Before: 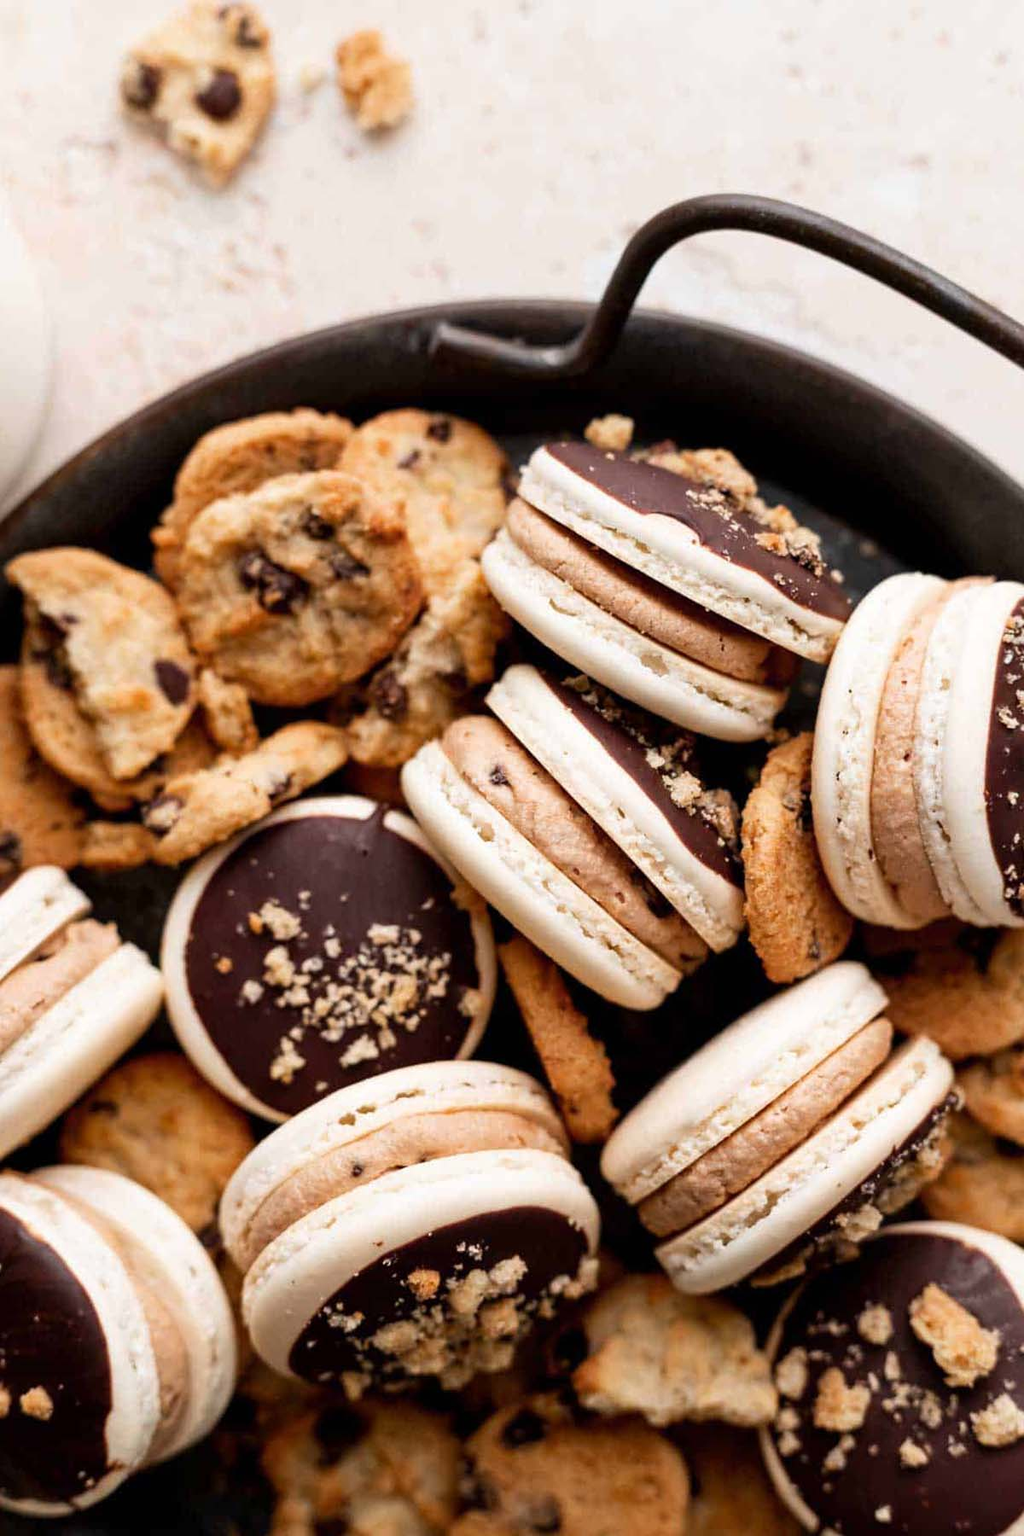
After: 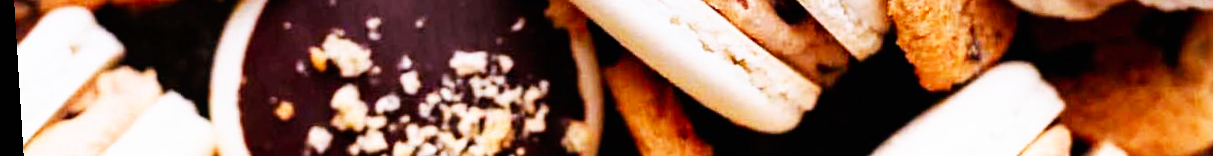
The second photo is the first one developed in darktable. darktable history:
crop and rotate: top 59.084%, bottom 30.916%
base curve: curves: ch0 [(0, 0) (0.007, 0.004) (0.027, 0.03) (0.046, 0.07) (0.207, 0.54) (0.442, 0.872) (0.673, 0.972) (1, 1)], preserve colors none
graduated density: hue 238.83°, saturation 50%
rotate and perspective: rotation -3.52°, crop left 0.036, crop right 0.964, crop top 0.081, crop bottom 0.919
tone equalizer: on, module defaults
